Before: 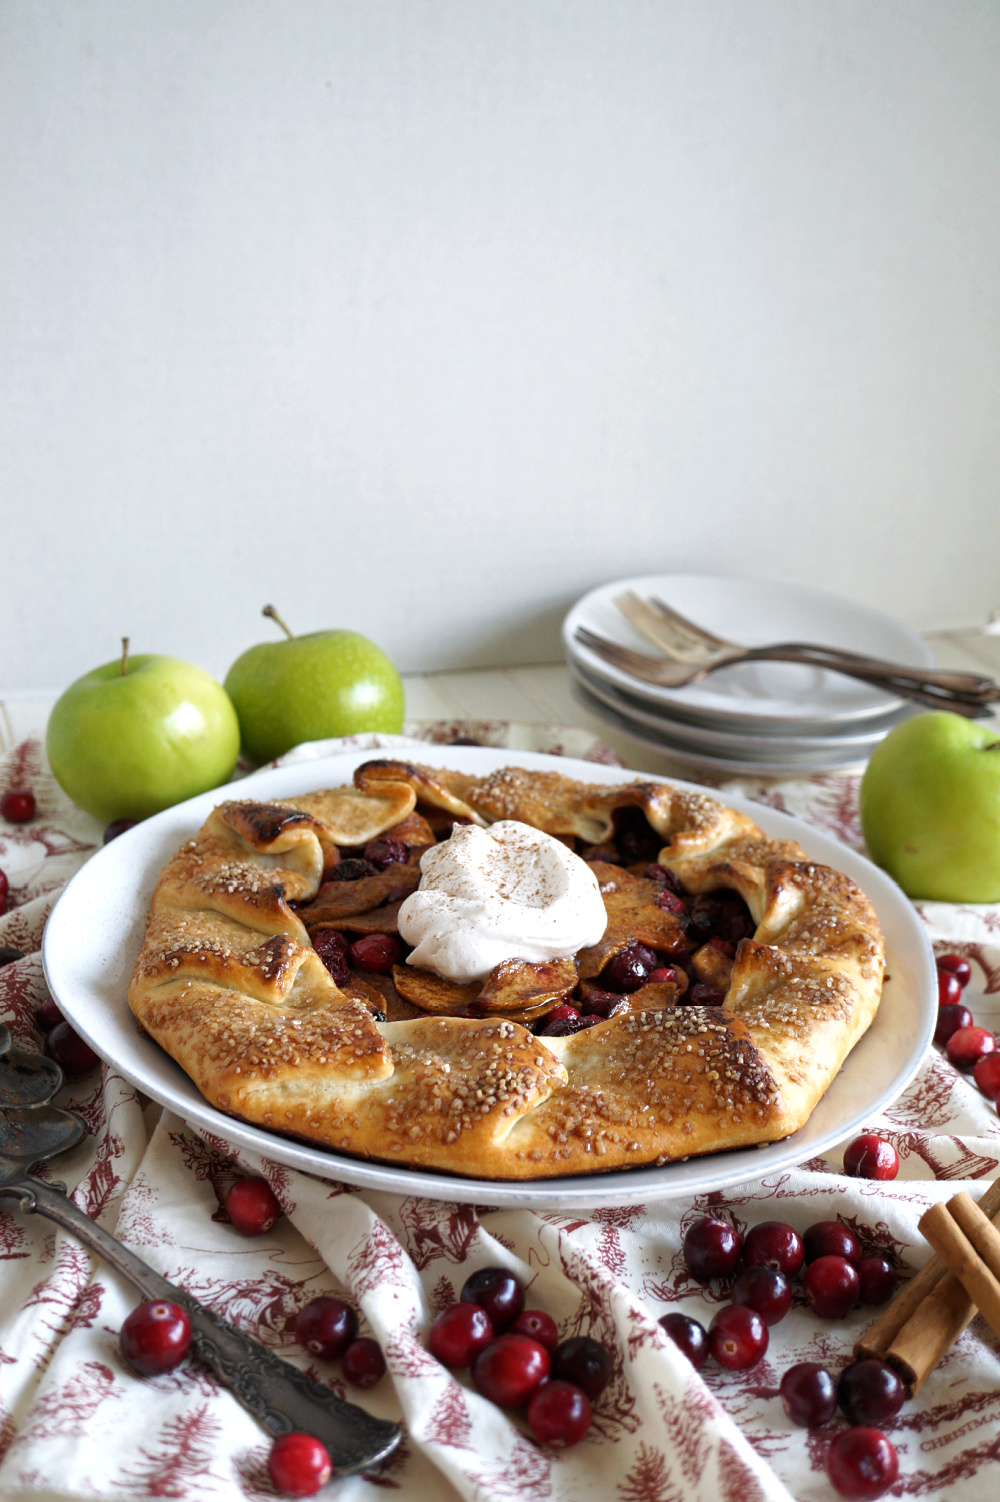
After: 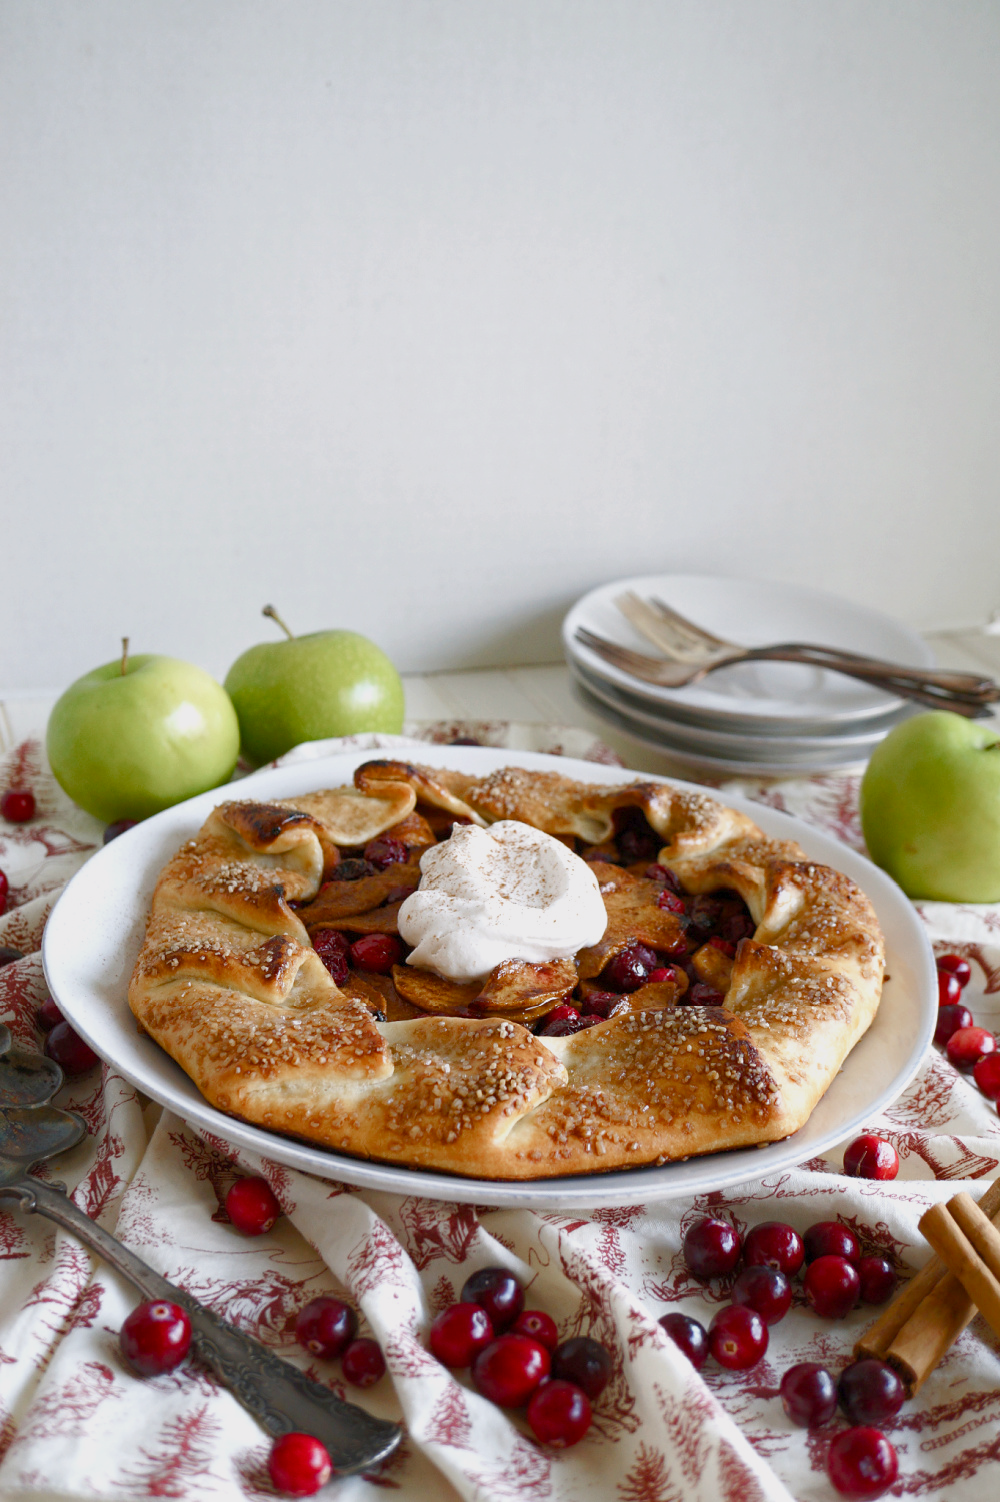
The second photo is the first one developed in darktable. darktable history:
color balance rgb: shadows lift › chroma 1%, shadows lift › hue 113°, highlights gain › chroma 0.2%, highlights gain › hue 333°, perceptual saturation grading › global saturation 20%, perceptual saturation grading › highlights -50%, perceptual saturation grading › shadows 25%, contrast -20%
tone equalizer: -8 EV -0.001 EV, -7 EV 0.001 EV, -6 EV -0.002 EV, -5 EV -0.003 EV, -4 EV -0.062 EV, -3 EV -0.222 EV, -2 EV -0.267 EV, -1 EV 0.105 EV, +0 EV 0.303 EV
